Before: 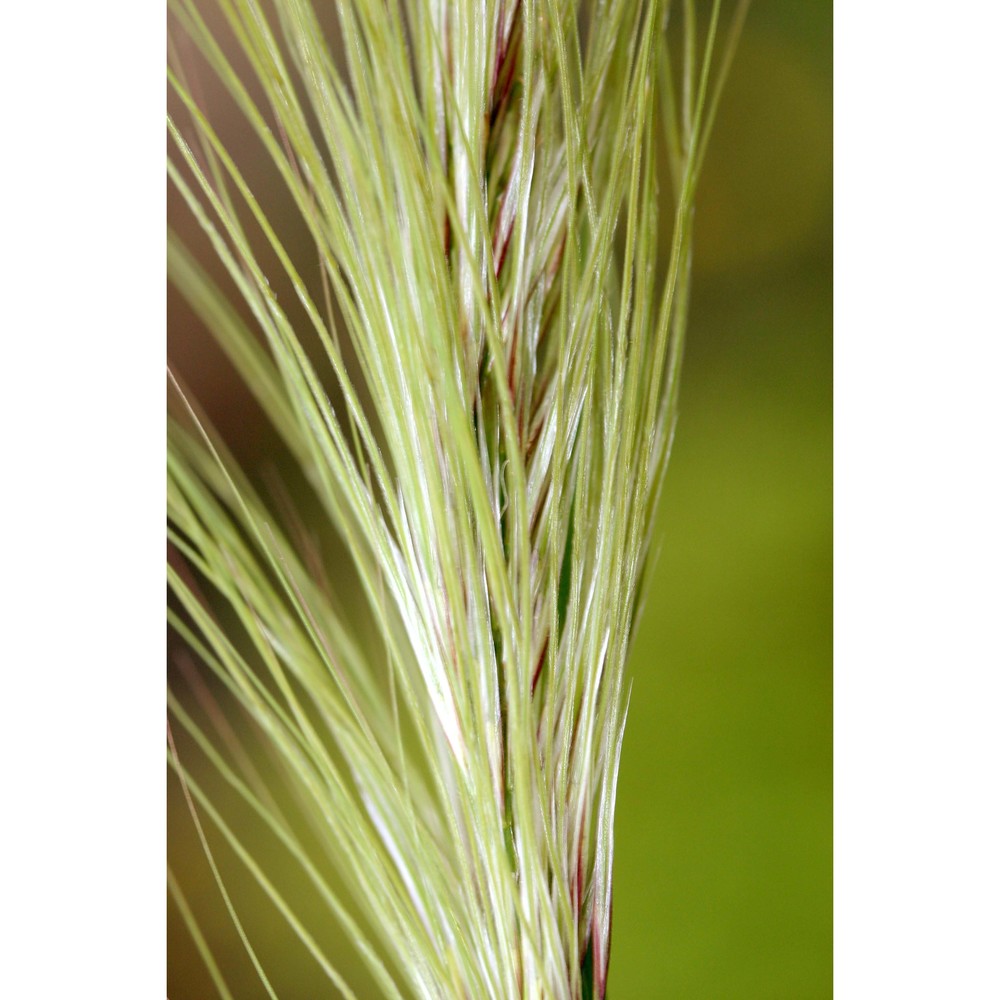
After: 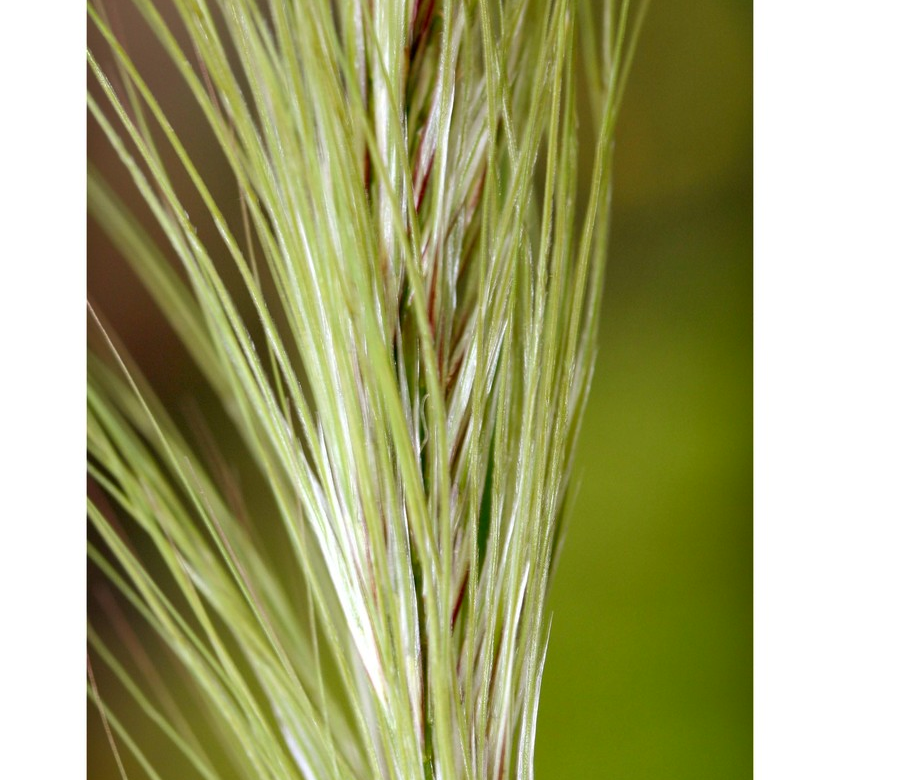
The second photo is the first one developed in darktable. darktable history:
shadows and highlights: soften with gaussian
crop: left 8.097%, top 6.605%, bottom 15.385%
exposure: compensate highlight preservation false
